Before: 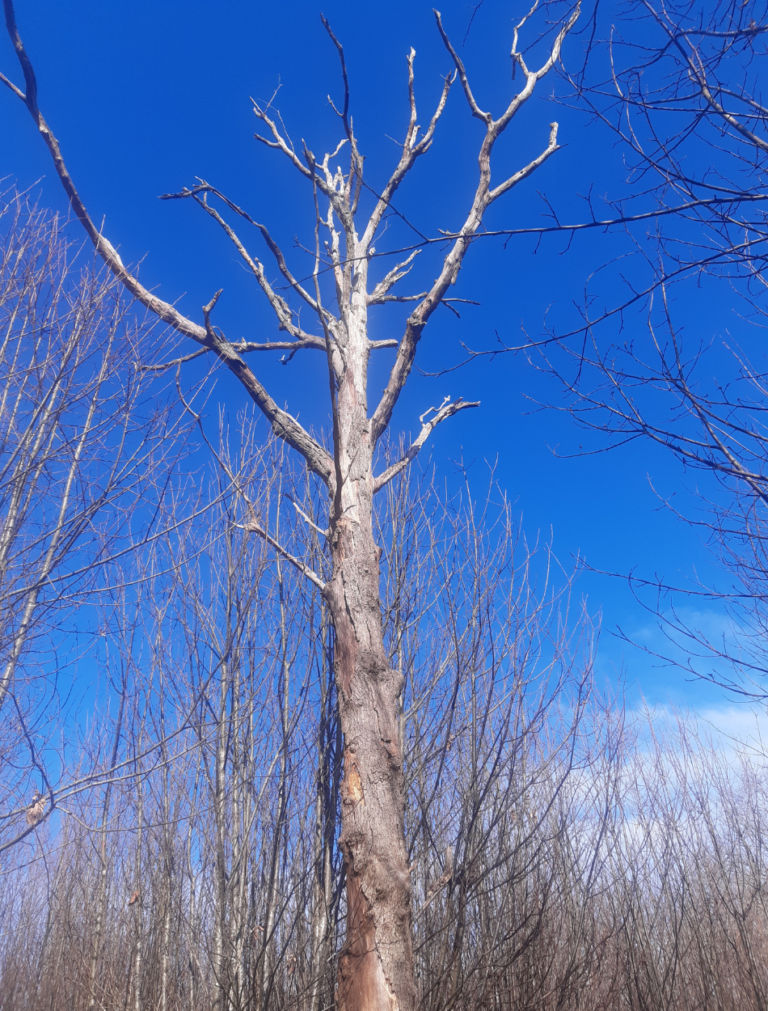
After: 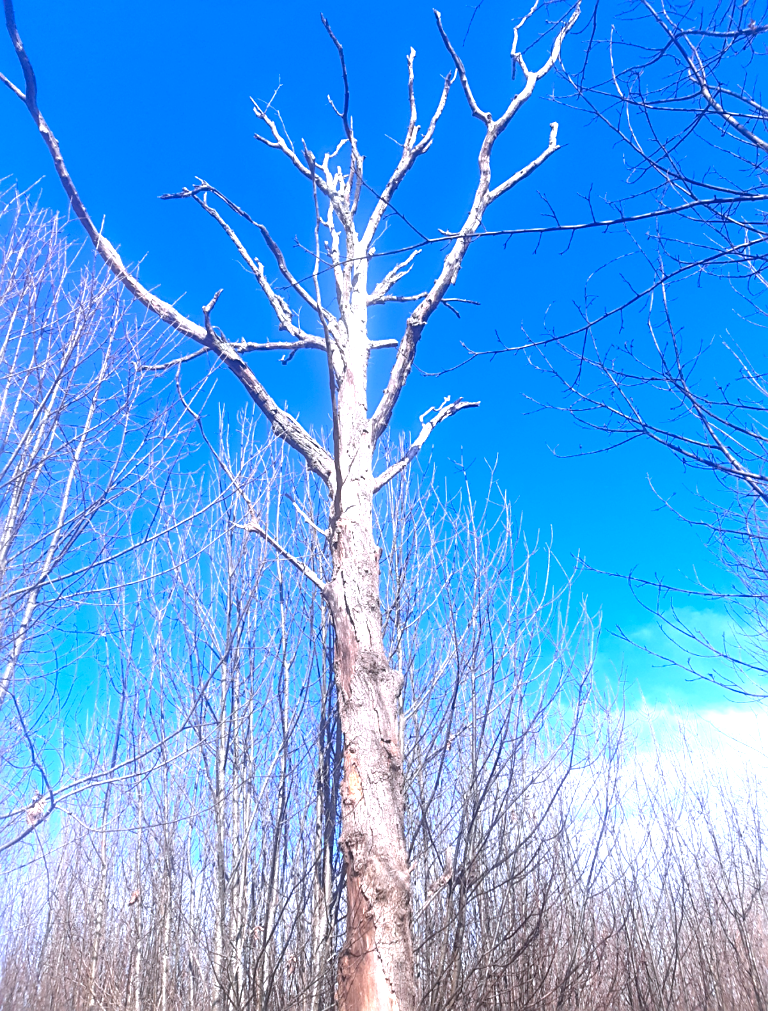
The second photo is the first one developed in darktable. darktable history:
color correction: highlights a* -0.772, highlights b* -8.92
sharpen: on, module defaults
exposure: black level correction 0, exposure 1.2 EV, compensate highlight preservation false
